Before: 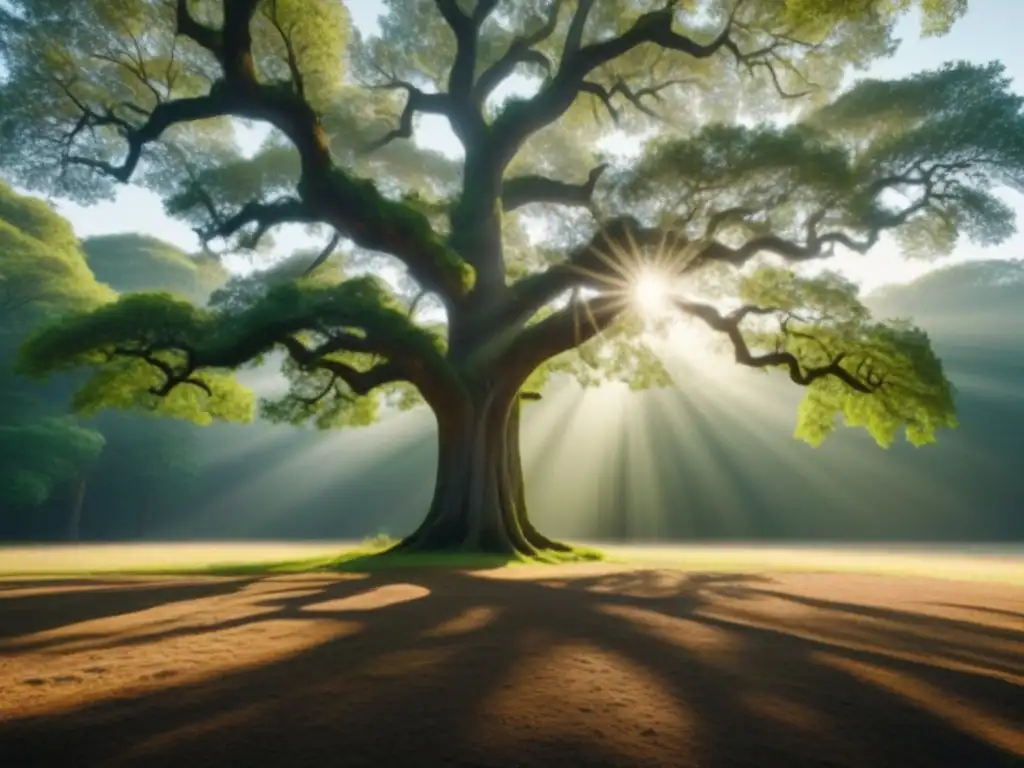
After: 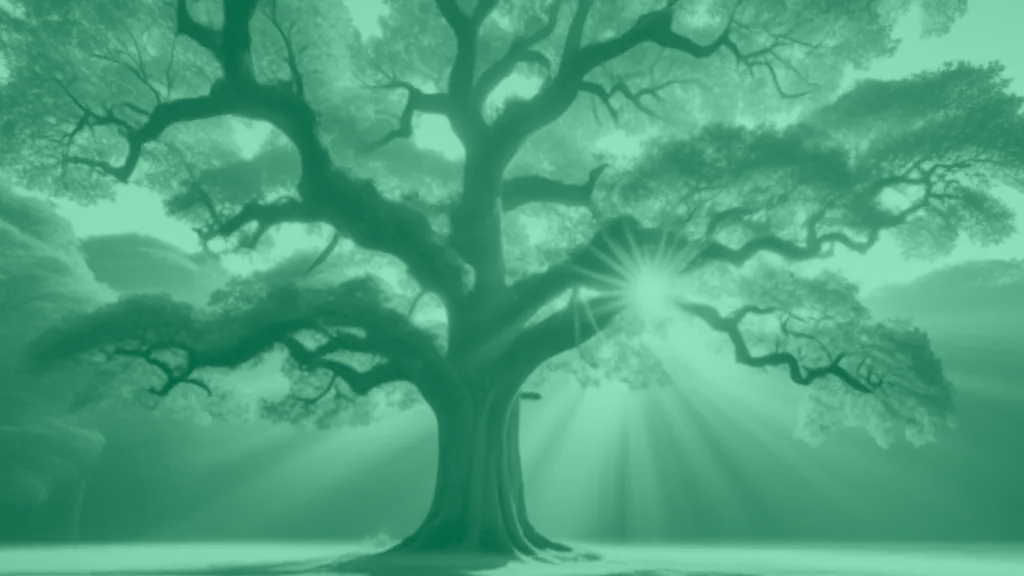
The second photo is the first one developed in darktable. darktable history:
color zones: curves: ch0 [(0, 0.559) (0.153, 0.551) (0.229, 0.5) (0.429, 0.5) (0.571, 0.5) (0.714, 0.5) (0.857, 0.5) (1, 0.559)]; ch1 [(0, 0.417) (0.112, 0.336) (0.213, 0.26) (0.429, 0.34) (0.571, 0.35) (0.683, 0.331) (0.857, 0.344) (1, 0.417)]
crop: bottom 24.988%
colorize: hue 147.6°, saturation 65%, lightness 21.64%
